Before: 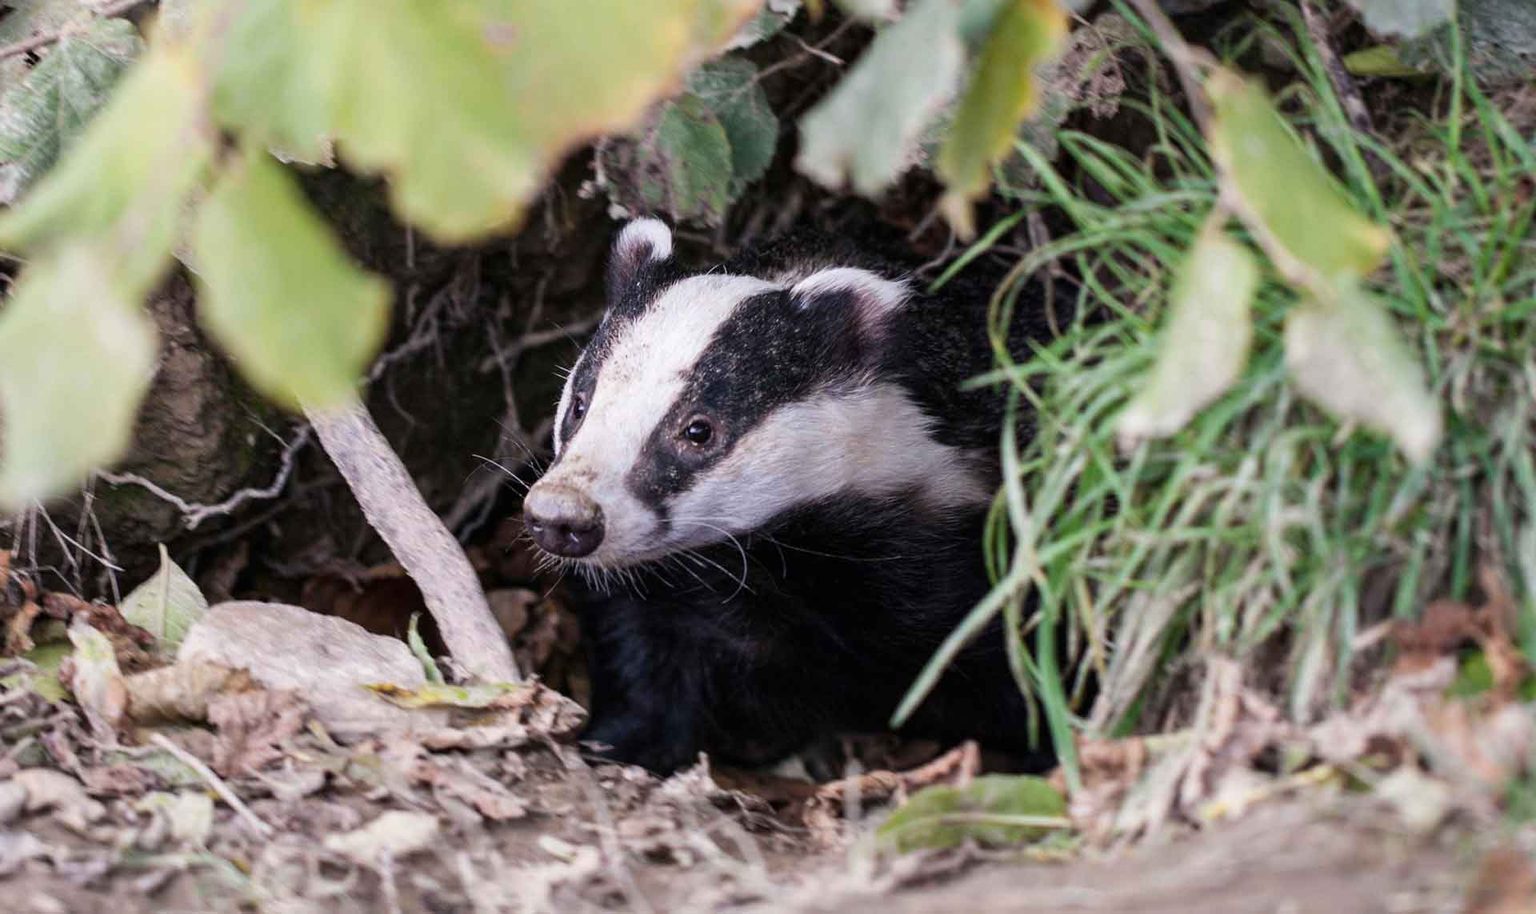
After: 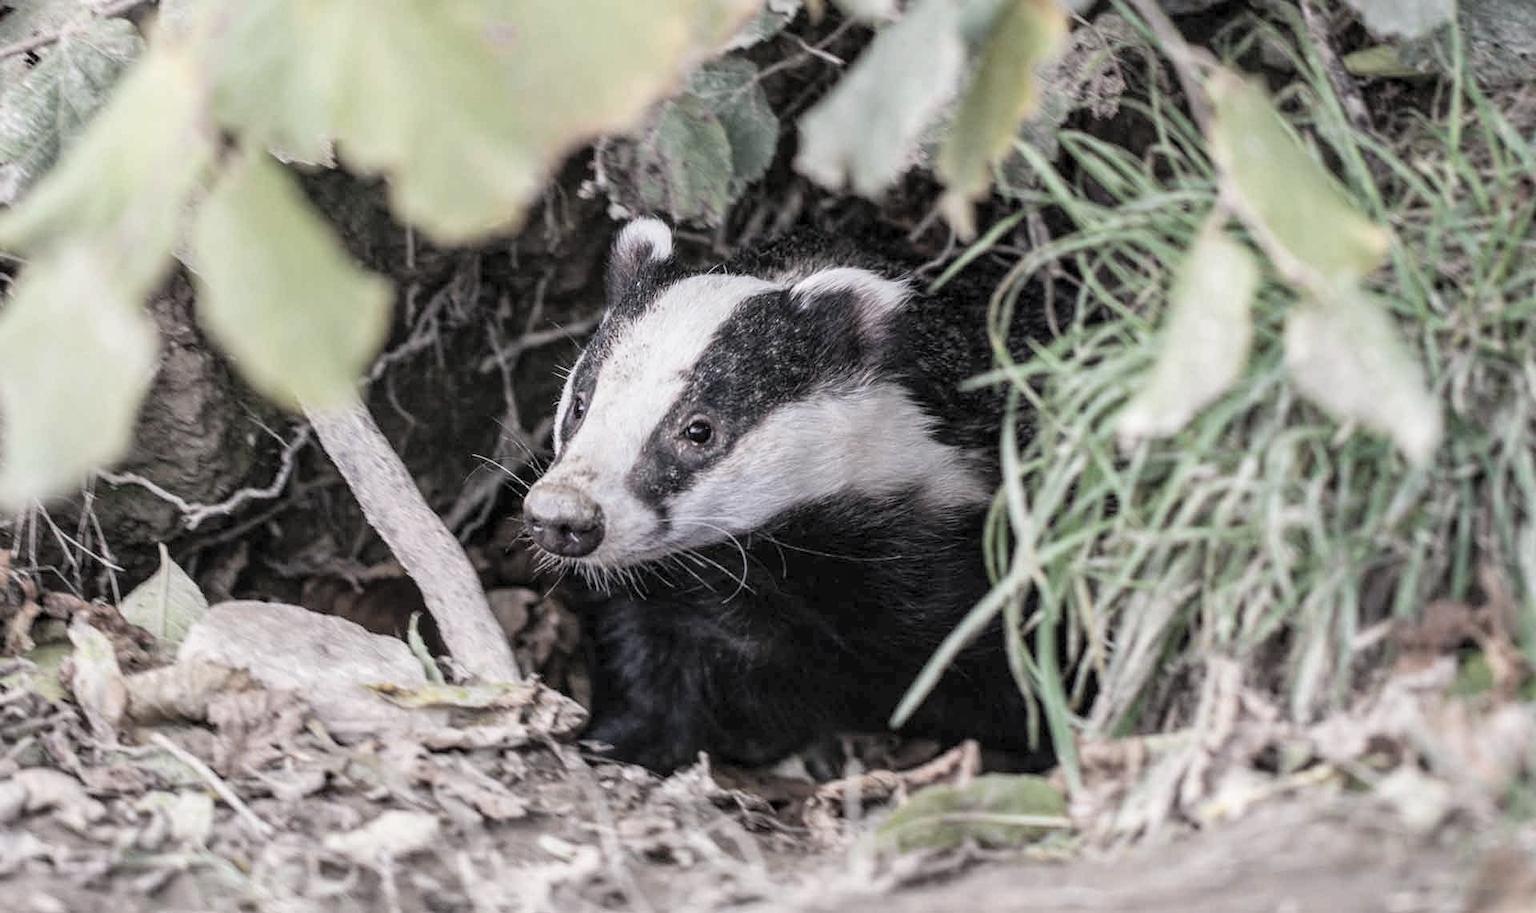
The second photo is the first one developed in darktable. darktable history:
contrast brightness saturation: brightness 0.183, saturation -0.518
local contrast: on, module defaults
